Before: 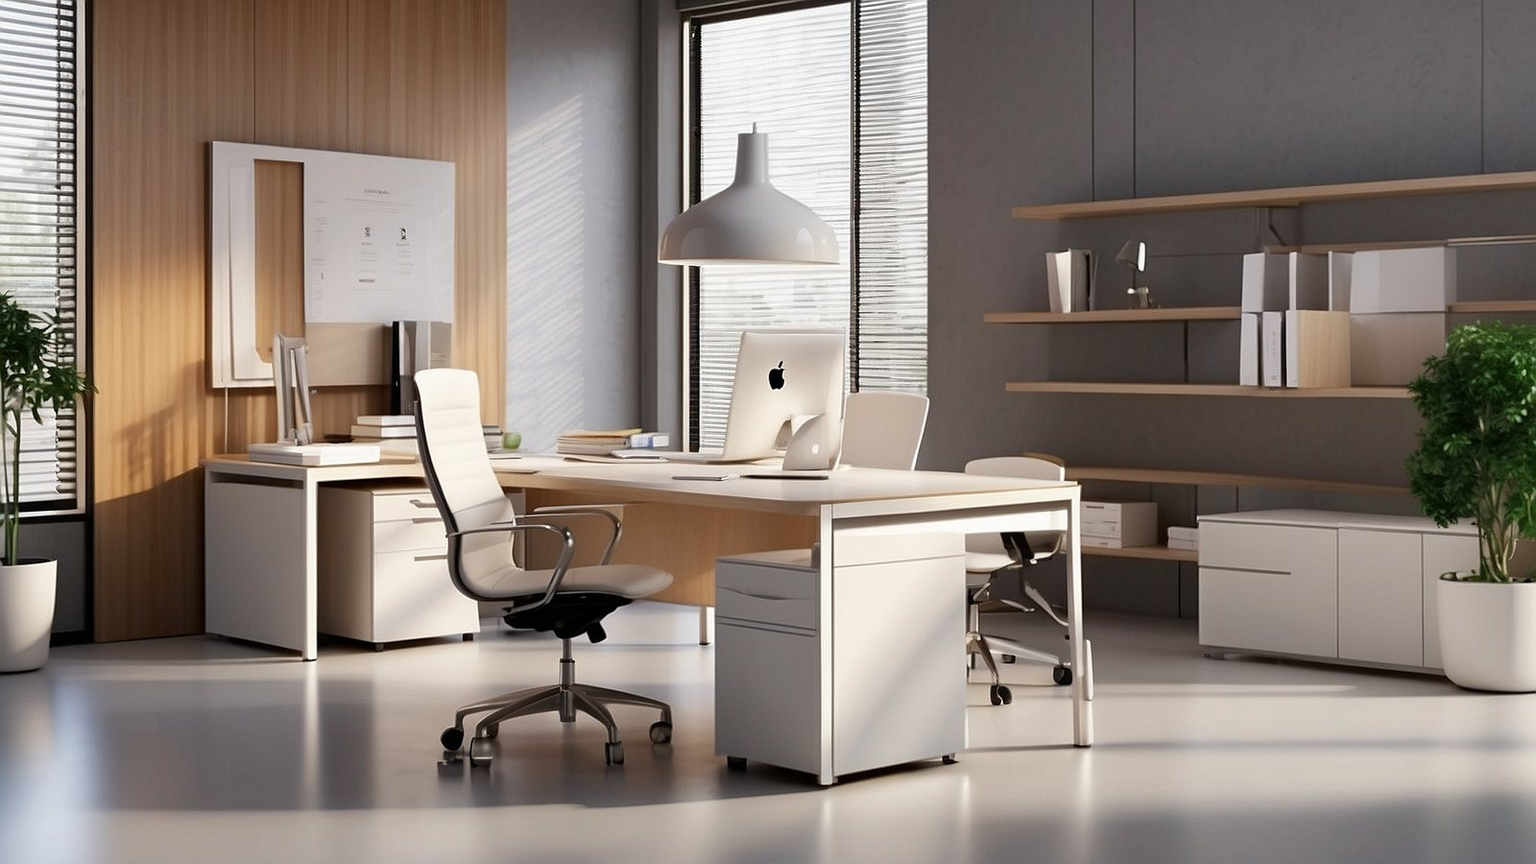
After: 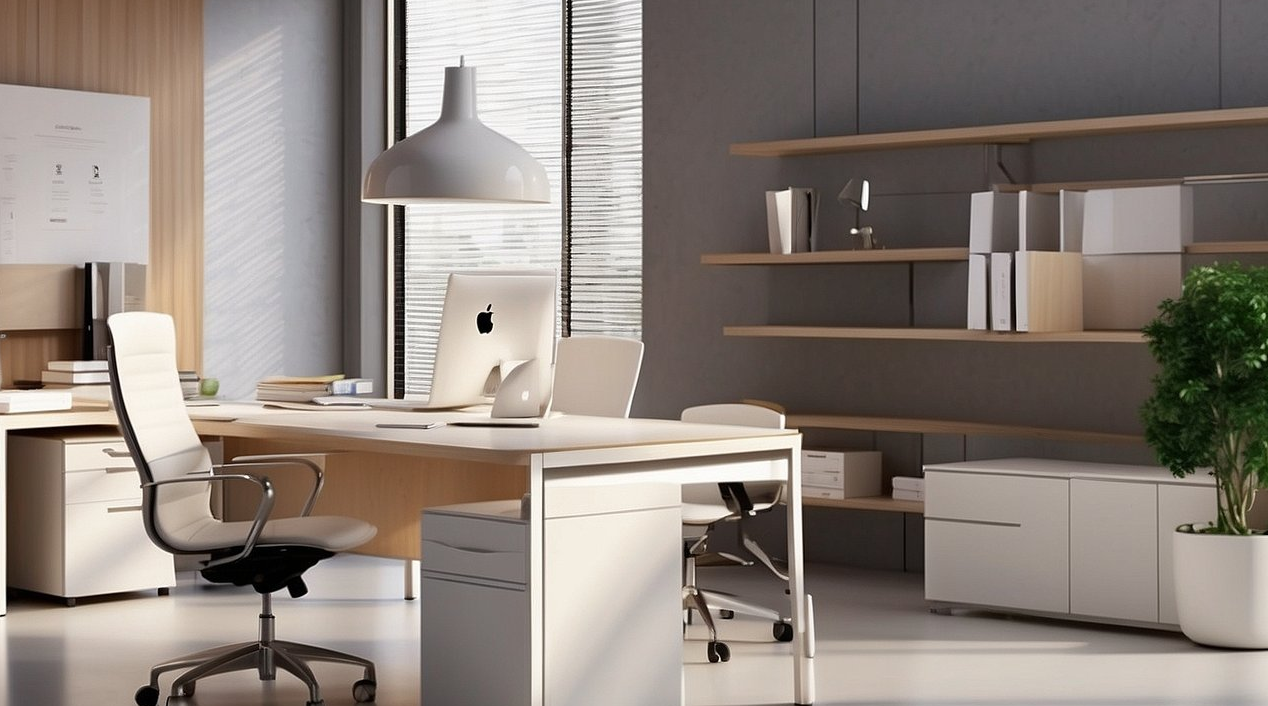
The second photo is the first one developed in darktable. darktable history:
crop and rotate: left 20.258%, top 8.04%, right 0.46%, bottom 13.465%
